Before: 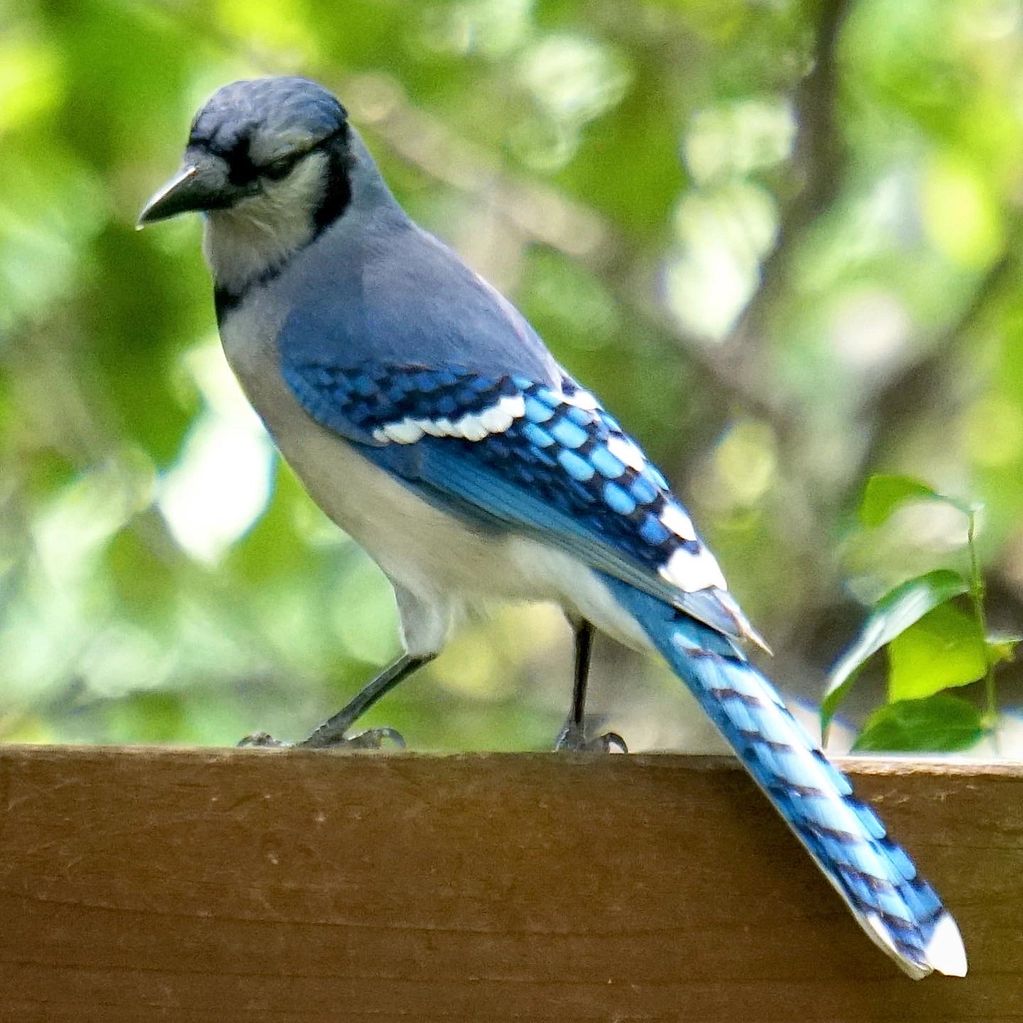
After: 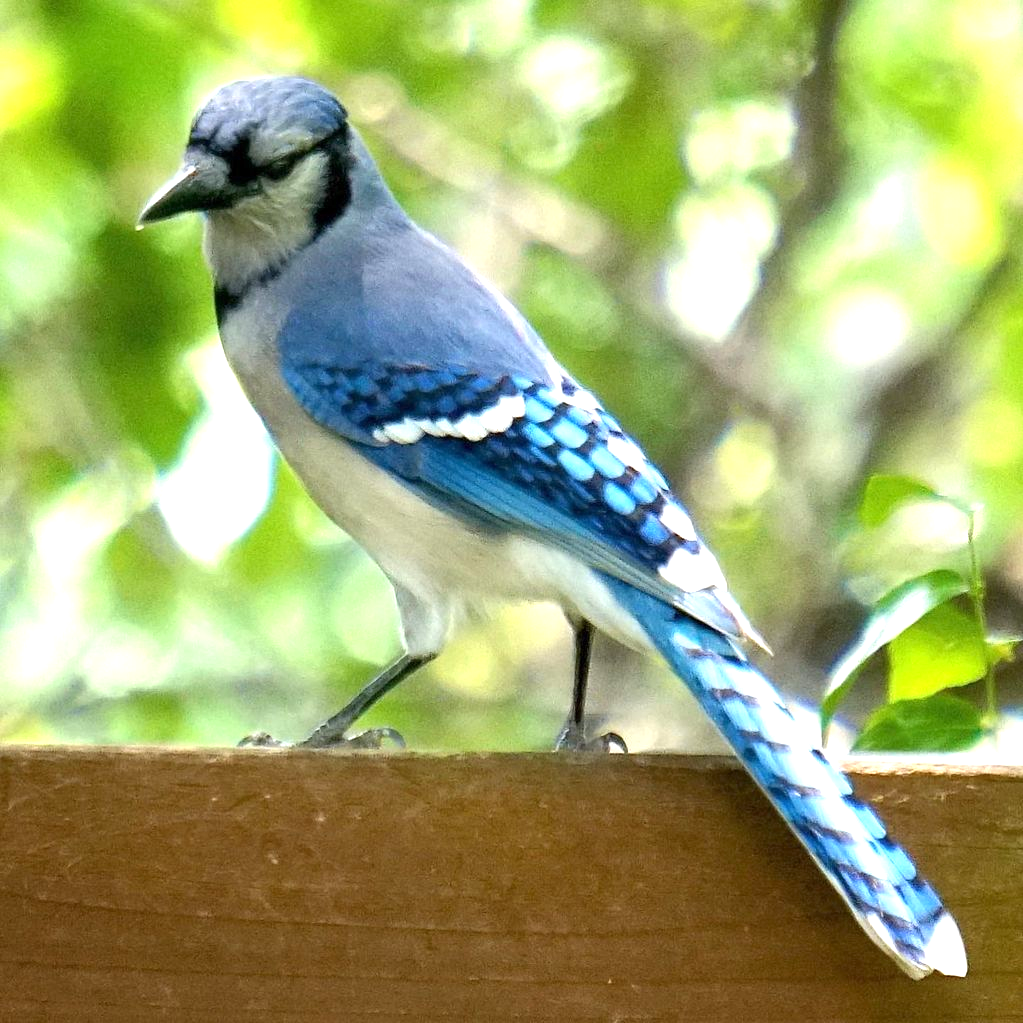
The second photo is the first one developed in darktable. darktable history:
exposure: exposure 0.694 EV, compensate highlight preservation false
